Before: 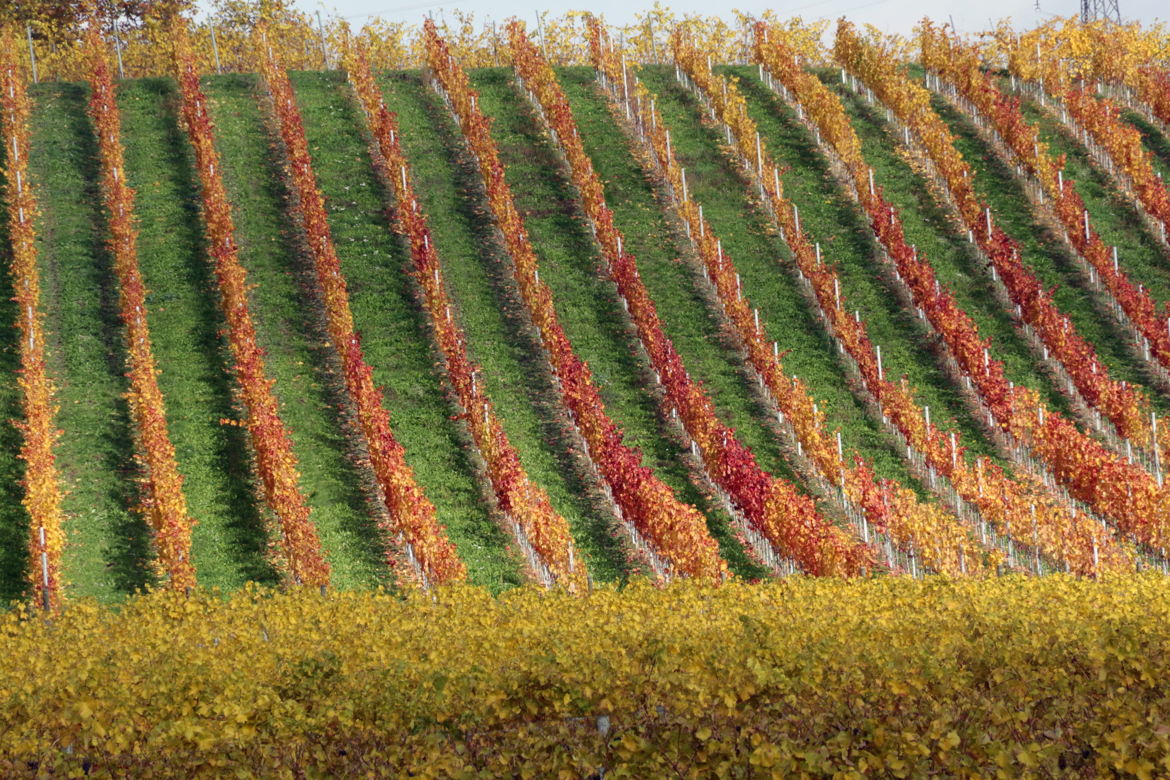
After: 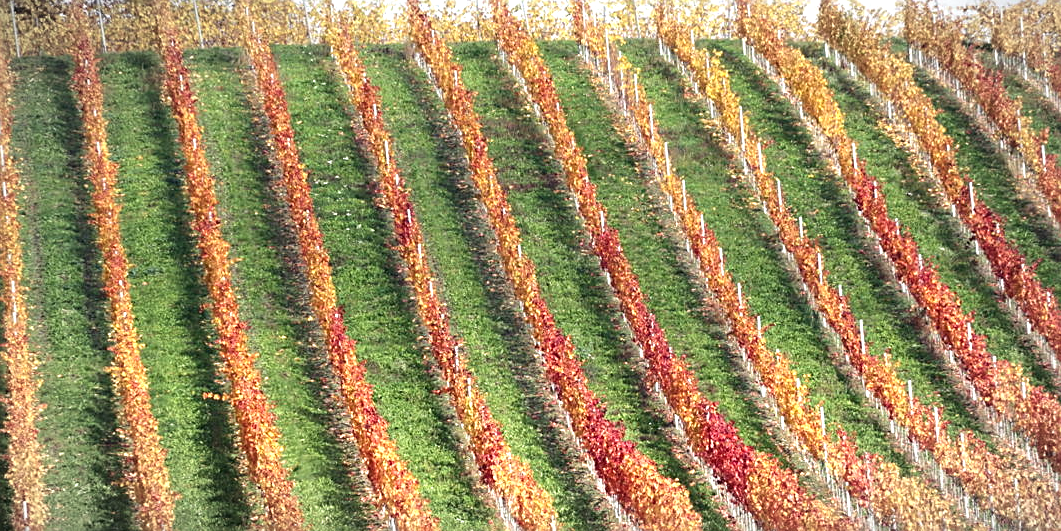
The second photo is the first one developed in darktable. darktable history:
exposure: black level correction 0, exposure 1.001 EV, compensate highlight preservation false
contrast brightness saturation: saturation -0.058
sharpen: on, module defaults
vignetting: fall-off start 81.52%, fall-off radius 61.5%, automatic ratio true, width/height ratio 1.415
crop: left 1.537%, top 3.432%, right 7.755%, bottom 28.421%
